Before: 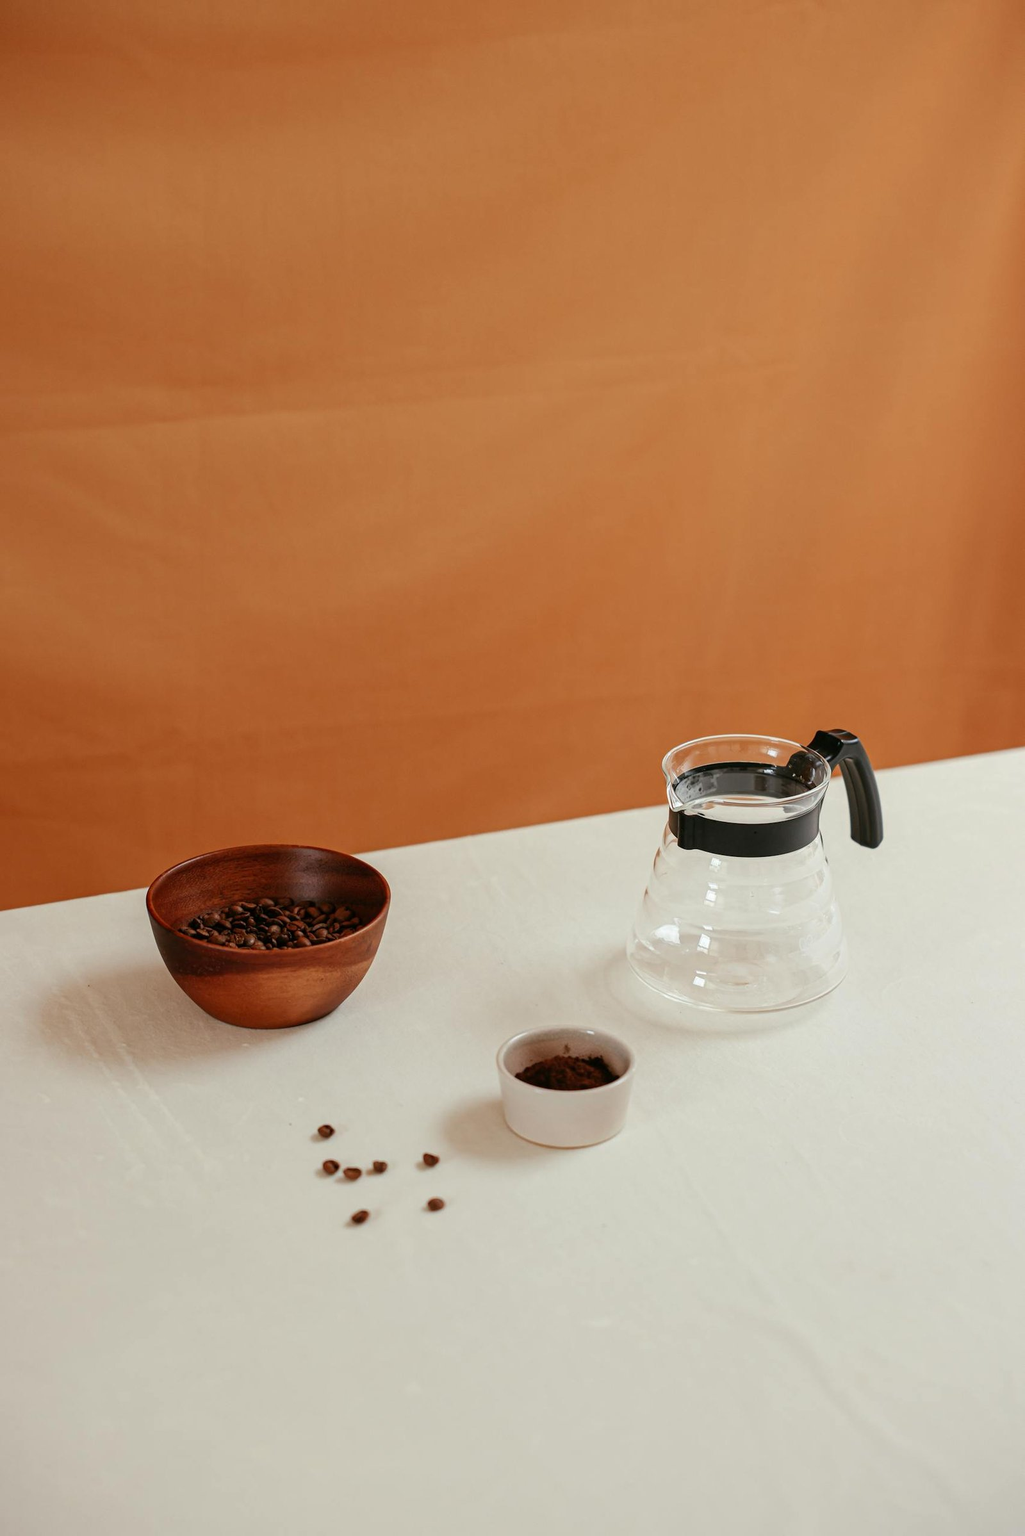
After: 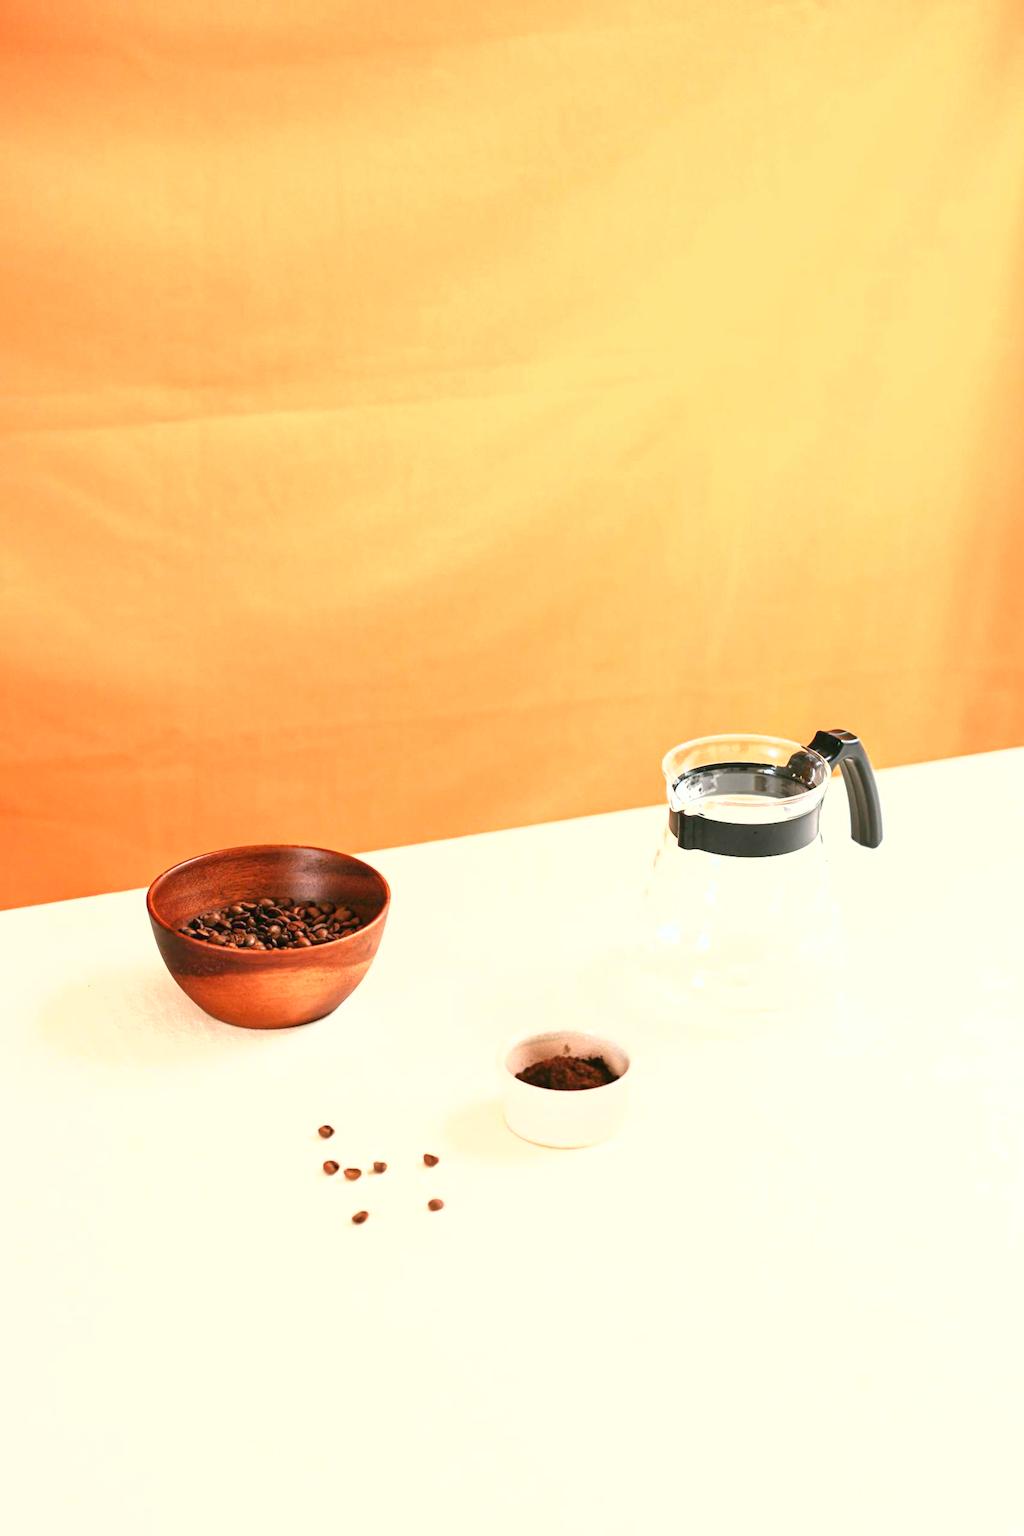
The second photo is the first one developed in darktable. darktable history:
lowpass: radius 0.5, unbound 0
exposure: black level correction 0, exposure 1.9 EV, compensate highlight preservation false
